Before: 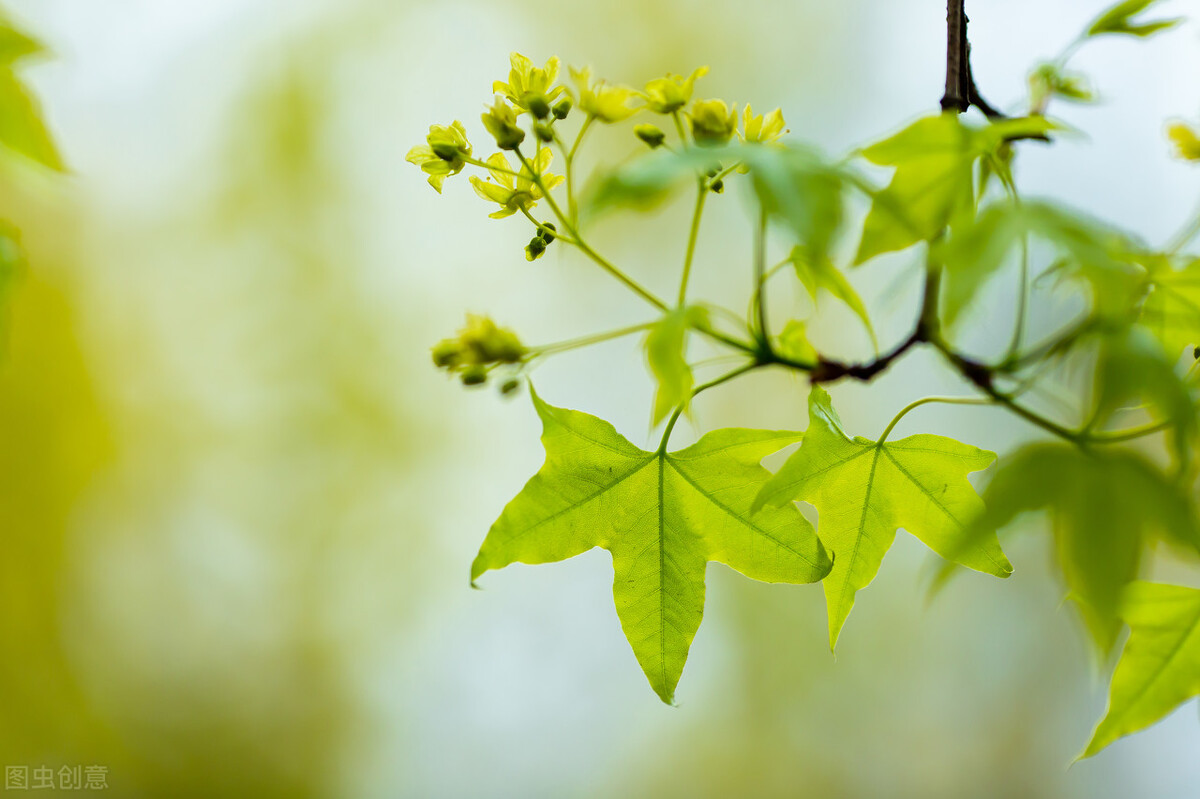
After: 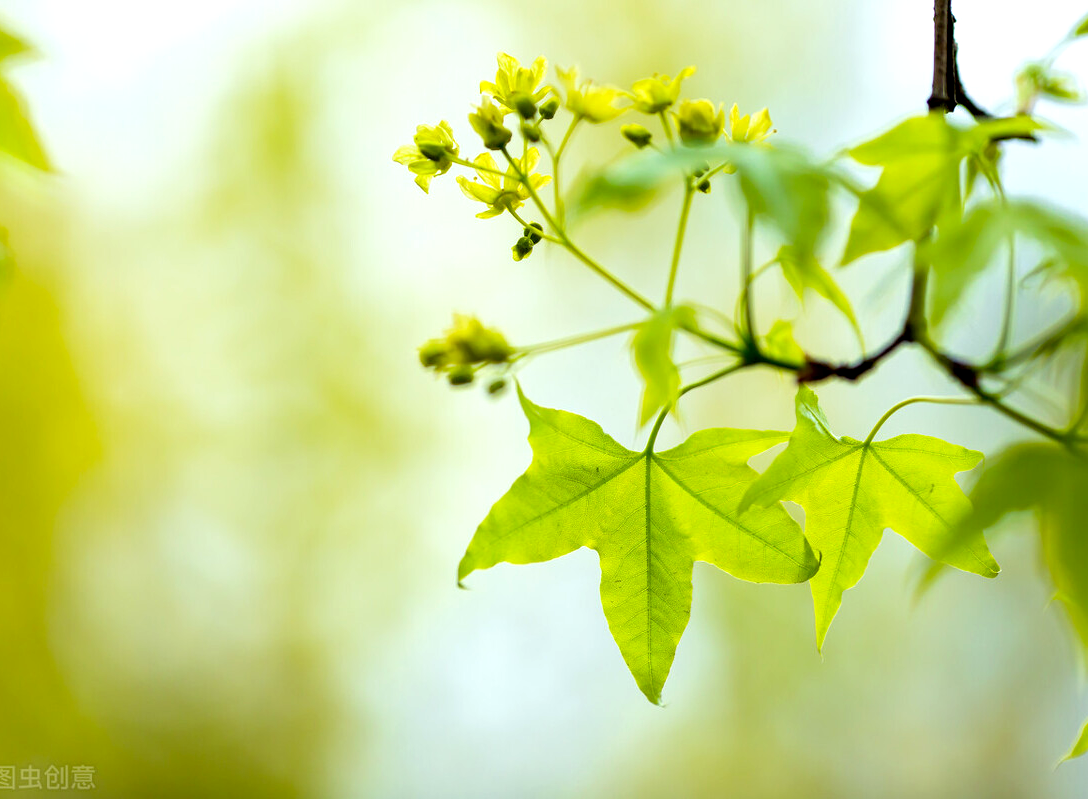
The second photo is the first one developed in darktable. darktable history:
crop and rotate: left 1.164%, right 8.11%
exposure: black level correction 0.004, exposure 0.414 EV, compensate exposure bias true, compensate highlight preservation false
